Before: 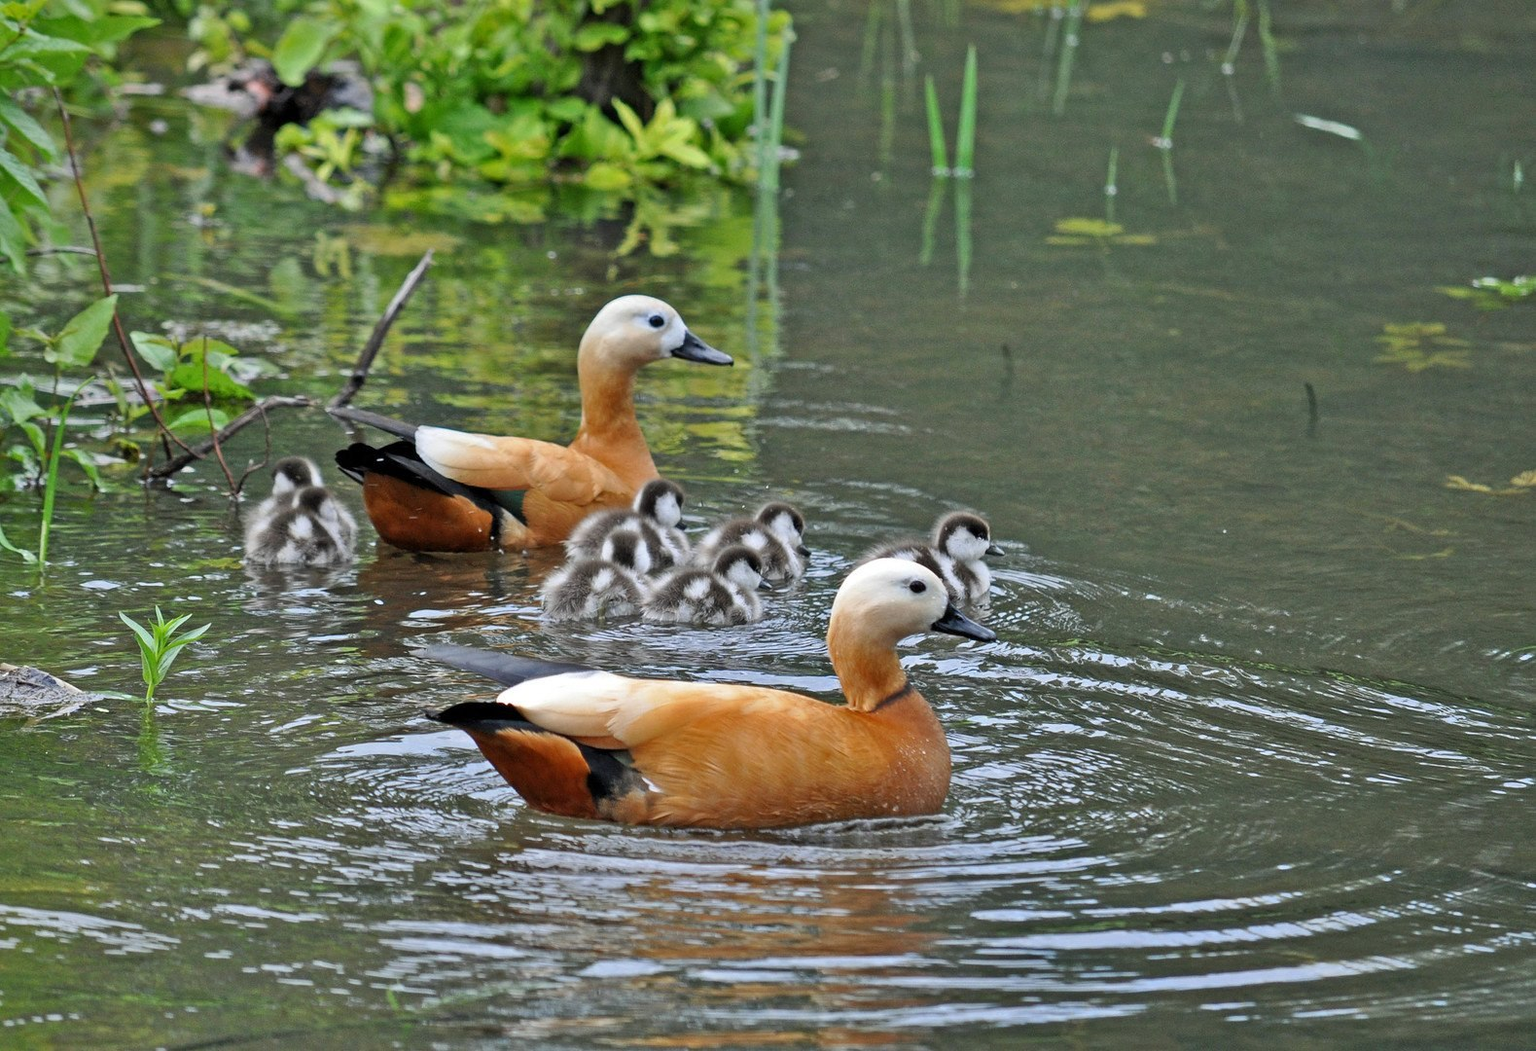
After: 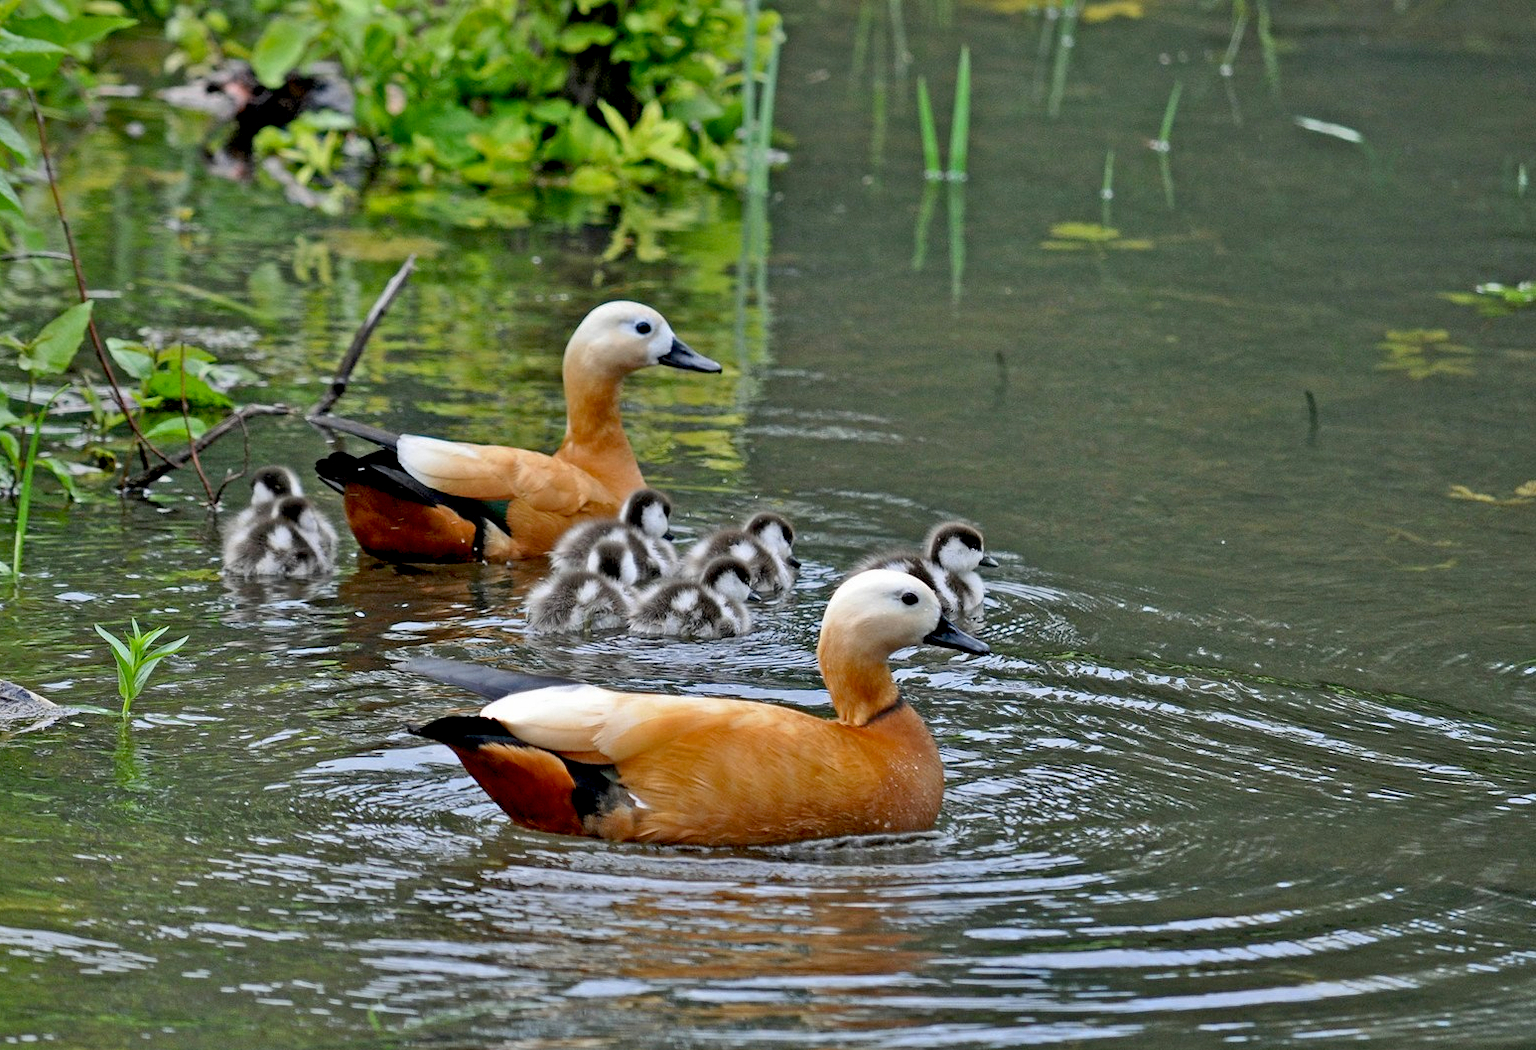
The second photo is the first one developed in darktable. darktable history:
crop: left 1.743%, right 0.268%, bottom 2.011%
exposure: black level correction 0.016, exposure -0.009 EV, compensate highlight preservation false
